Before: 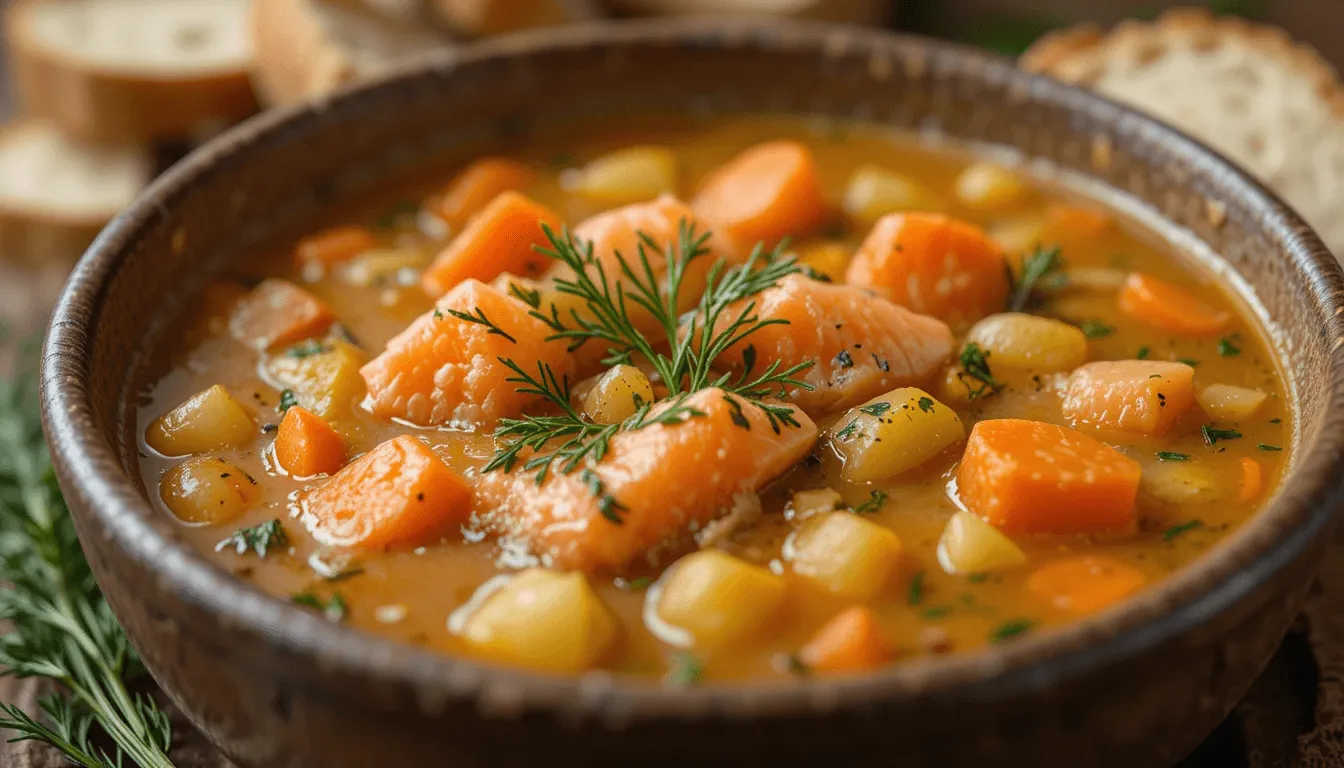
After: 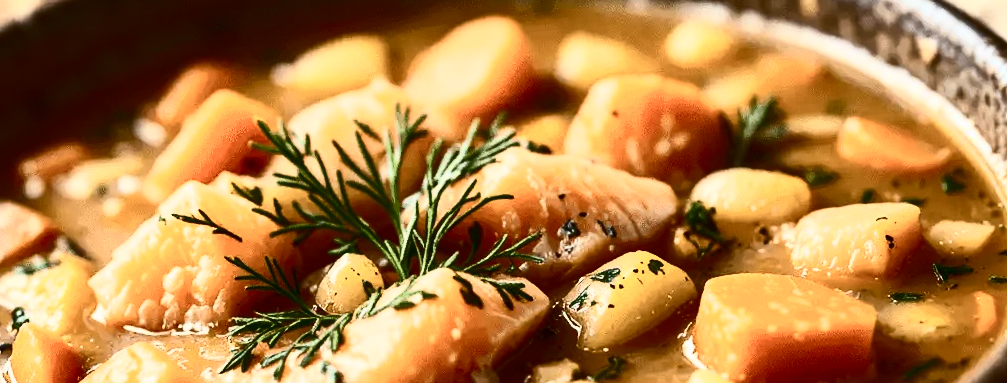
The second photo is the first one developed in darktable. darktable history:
contrast brightness saturation: contrast 0.93, brightness 0.2
crop: left 18.38%, top 11.092%, right 2.134%, bottom 33.217%
rotate and perspective: rotation -5°, crop left 0.05, crop right 0.952, crop top 0.11, crop bottom 0.89
